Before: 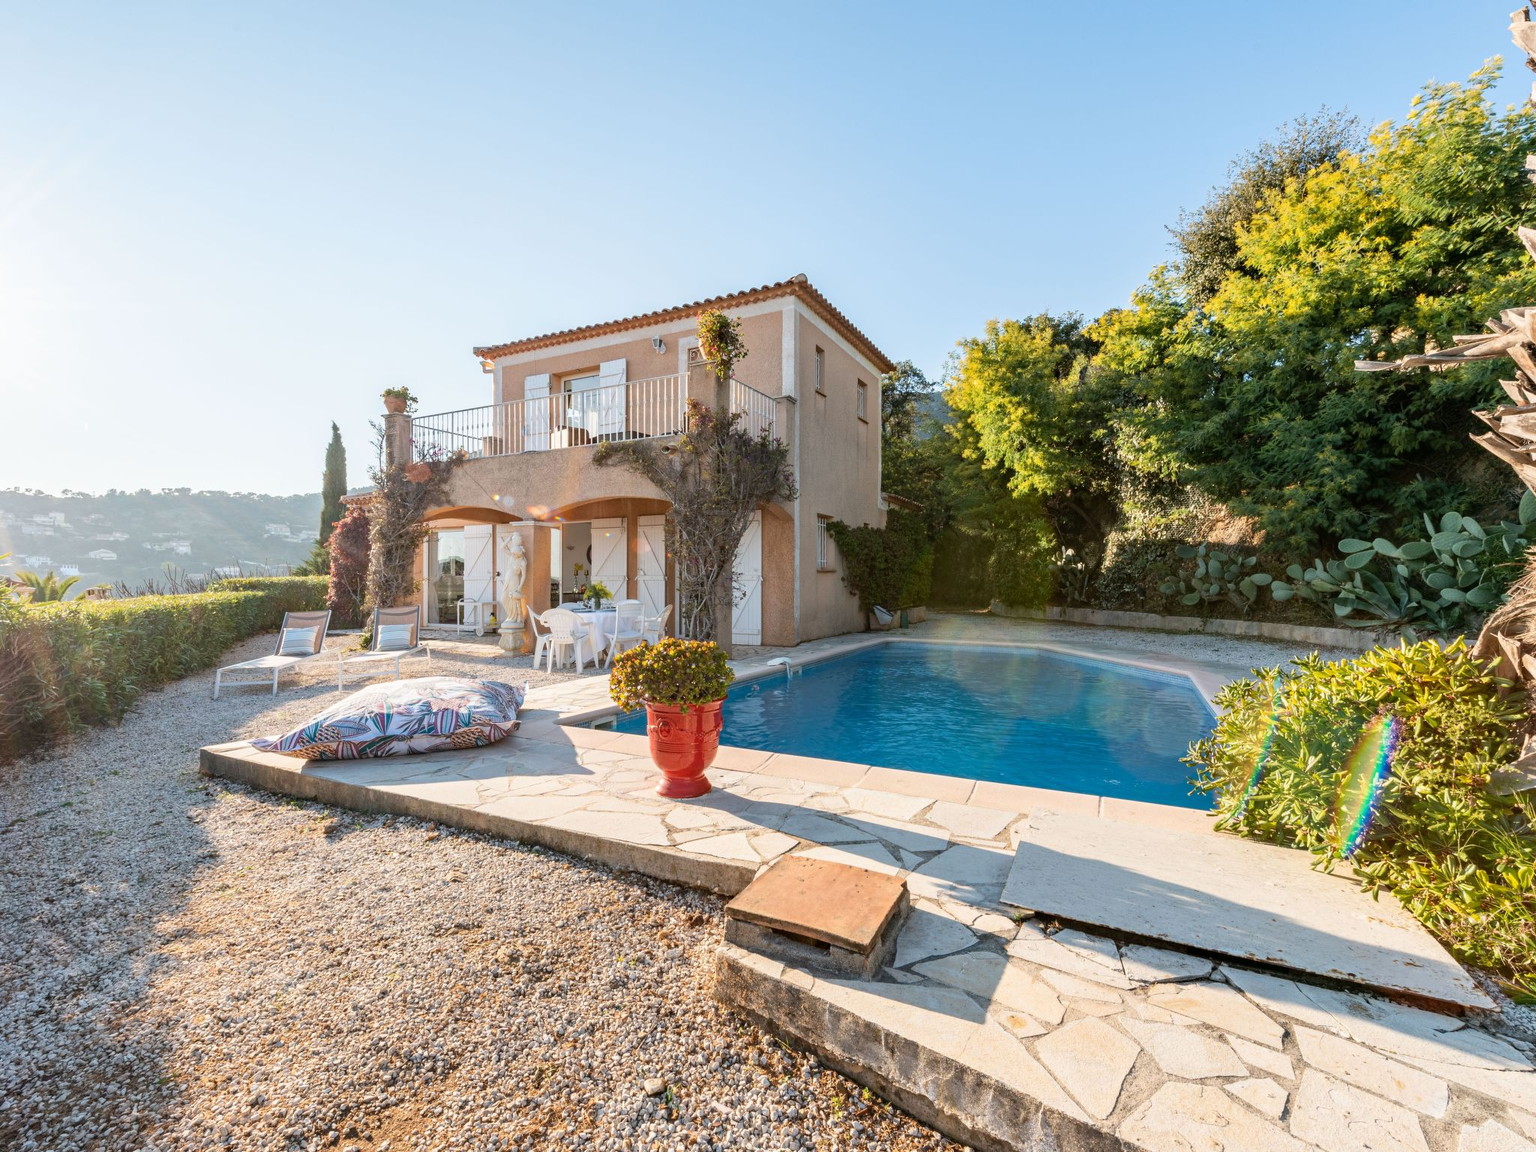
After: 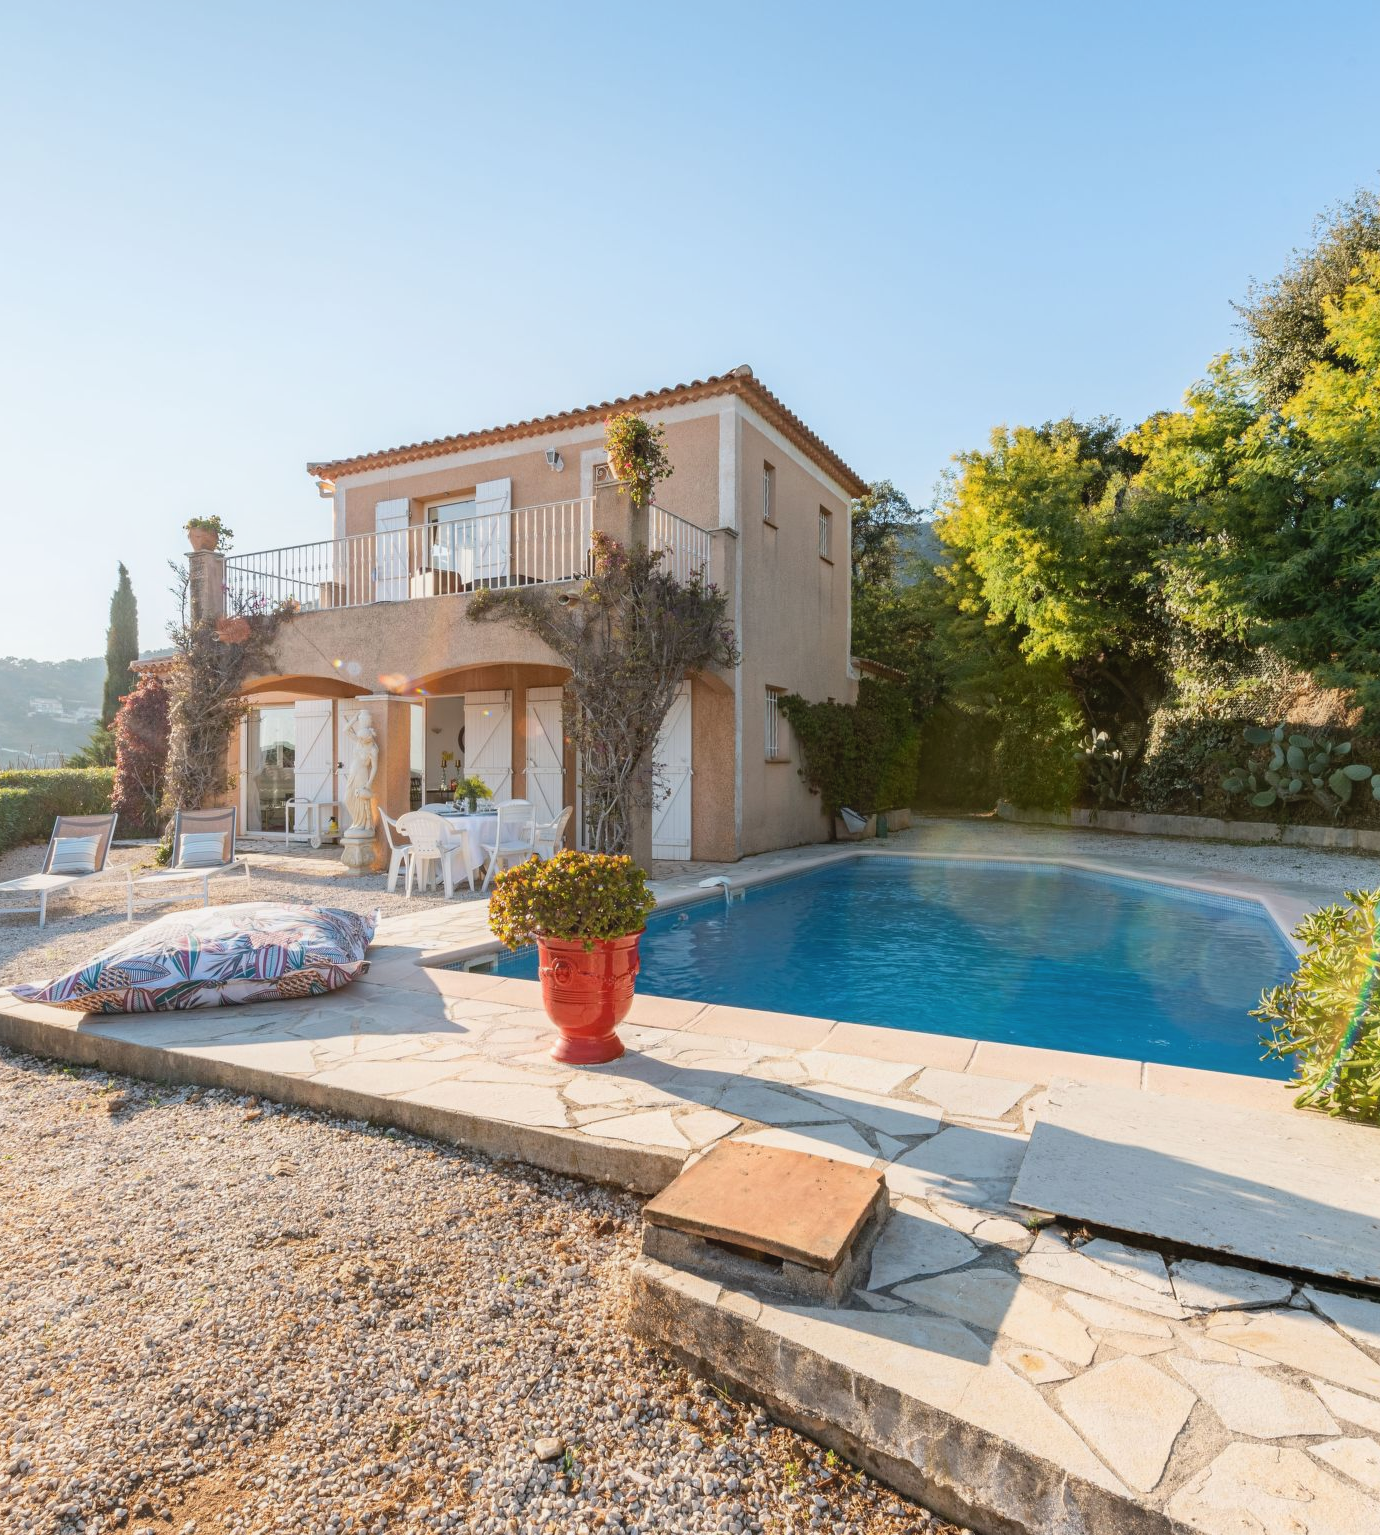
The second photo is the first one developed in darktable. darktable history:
crop and rotate: left 15.846%, right 16.764%
contrast equalizer: y [[0.6 ×6], [0.55 ×6], [0 ×6], [0 ×6], [0 ×6]], mix -0.307
